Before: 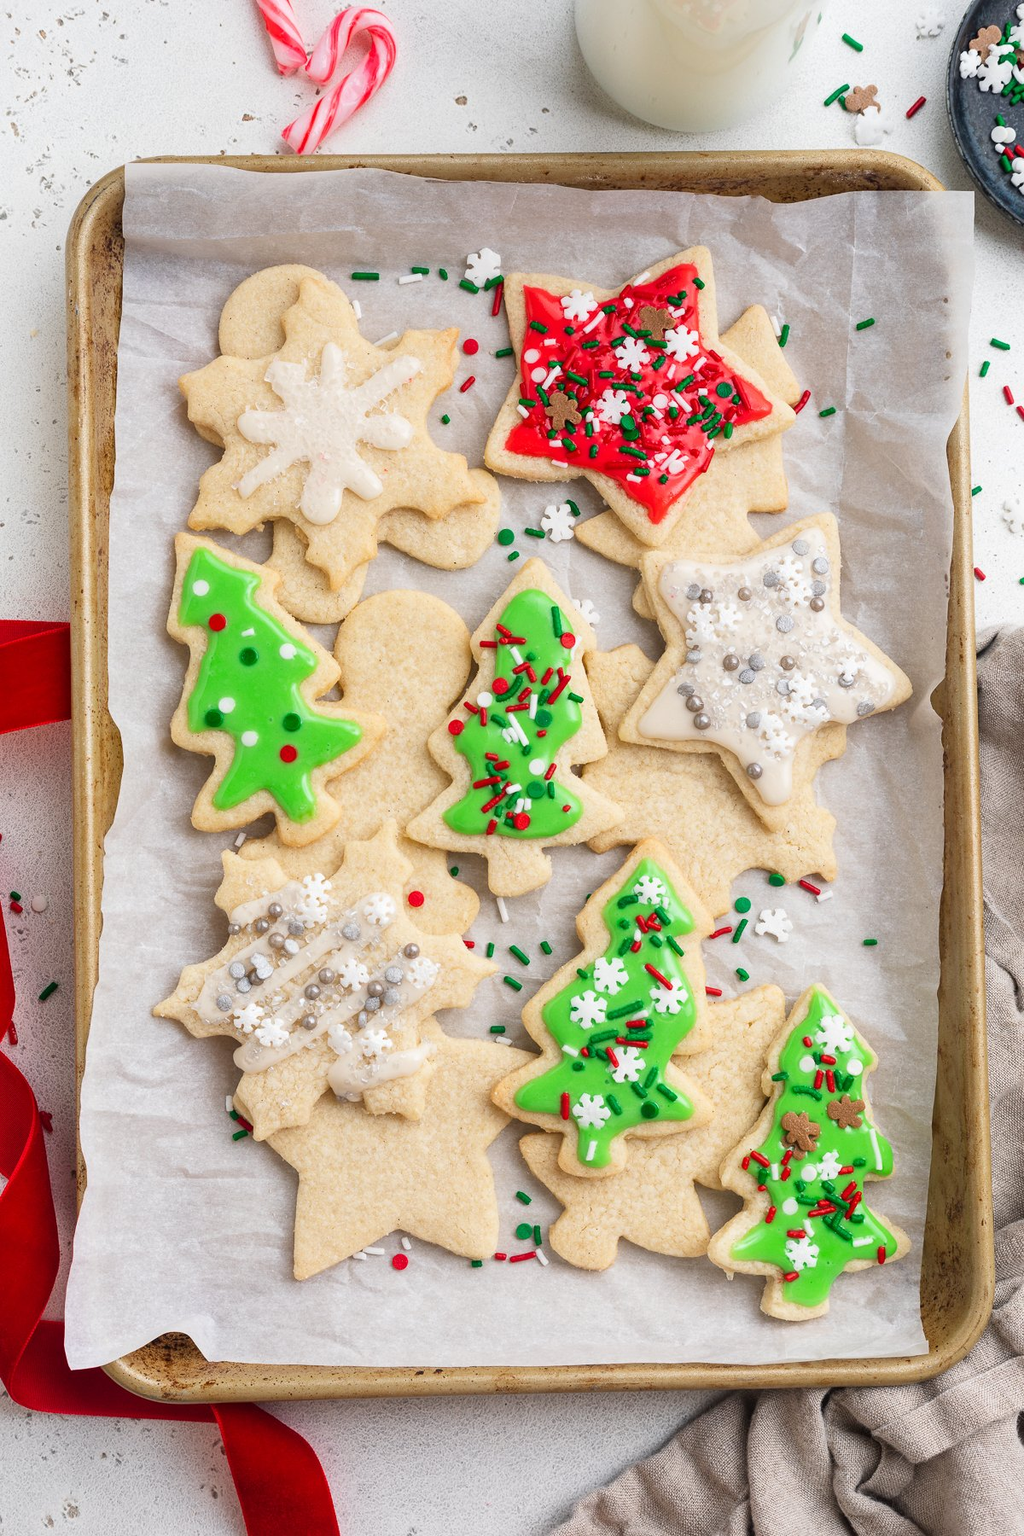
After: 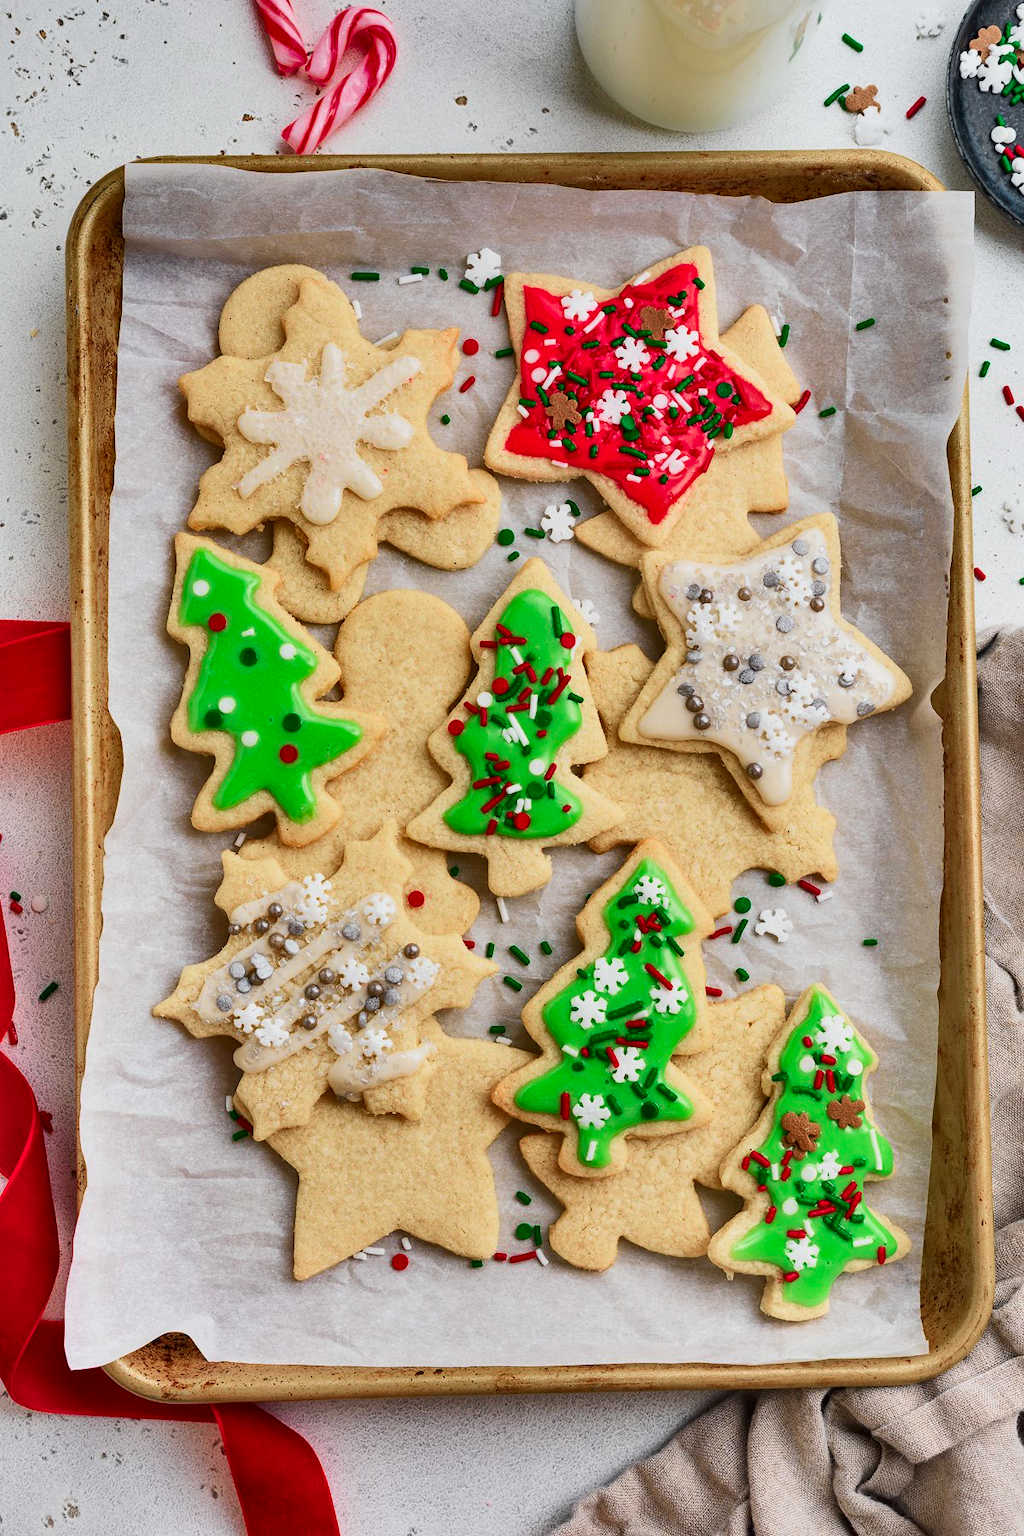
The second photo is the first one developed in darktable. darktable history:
tone curve: curves: ch0 [(0, 0) (0.058, 0.027) (0.214, 0.183) (0.304, 0.288) (0.51, 0.549) (0.658, 0.7) (0.741, 0.775) (0.844, 0.866) (0.986, 0.957)]; ch1 [(0, 0) (0.172, 0.123) (0.312, 0.296) (0.437, 0.429) (0.471, 0.469) (0.502, 0.5) (0.513, 0.515) (0.572, 0.603) (0.617, 0.653) (0.68, 0.724) (0.889, 0.924) (1, 1)]; ch2 [(0, 0) (0.411, 0.424) (0.489, 0.49) (0.502, 0.5) (0.517, 0.519) (0.549, 0.578) (0.604, 0.628) (0.693, 0.686) (1, 1)], color space Lab, independent channels, preserve colors none
shadows and highlights: radius 108.52, shadows 44.07, highlights -67.8, low approximation 0.01, soften with gaussian
